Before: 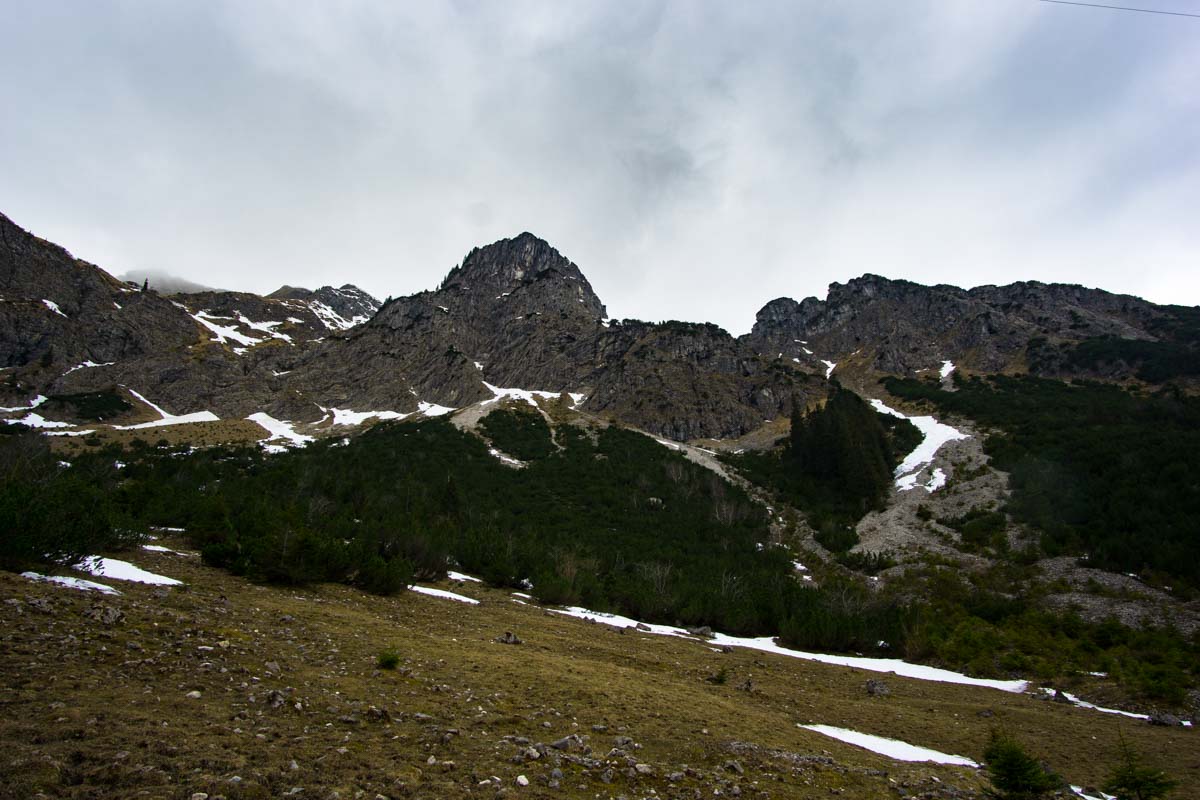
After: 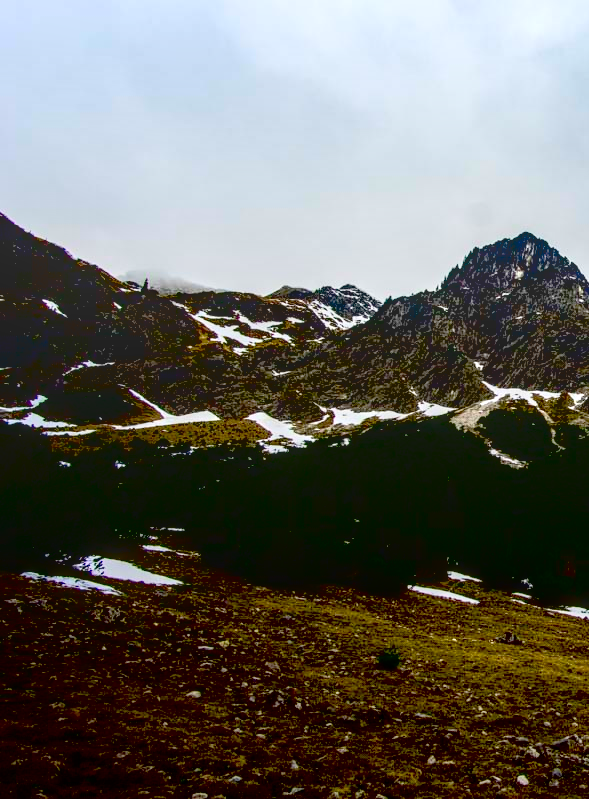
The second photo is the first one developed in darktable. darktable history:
exposure: black level correction 0.047, exposure 0.013 EV, compensate highlight preservation false
tone equalizer: -8 EV 0.001 EV, -7 EV -0.002 EV, -6 EV 0.002 EV, -5 EV -0.03 EV, -4 EV -0.116 EV, -3 EV -0.169 EV, -2 EV 0.24 EV, -1 EV 0.702 EV, +0 EV 0.493 EV
crop and rotate: left 0%, top 0%, right 50.845%
contrast brightness saturation: contrast 0.2, brightness 0.16, saturation 0.22
local contrast: highlights 0%, shadows 0%, detail 133%
